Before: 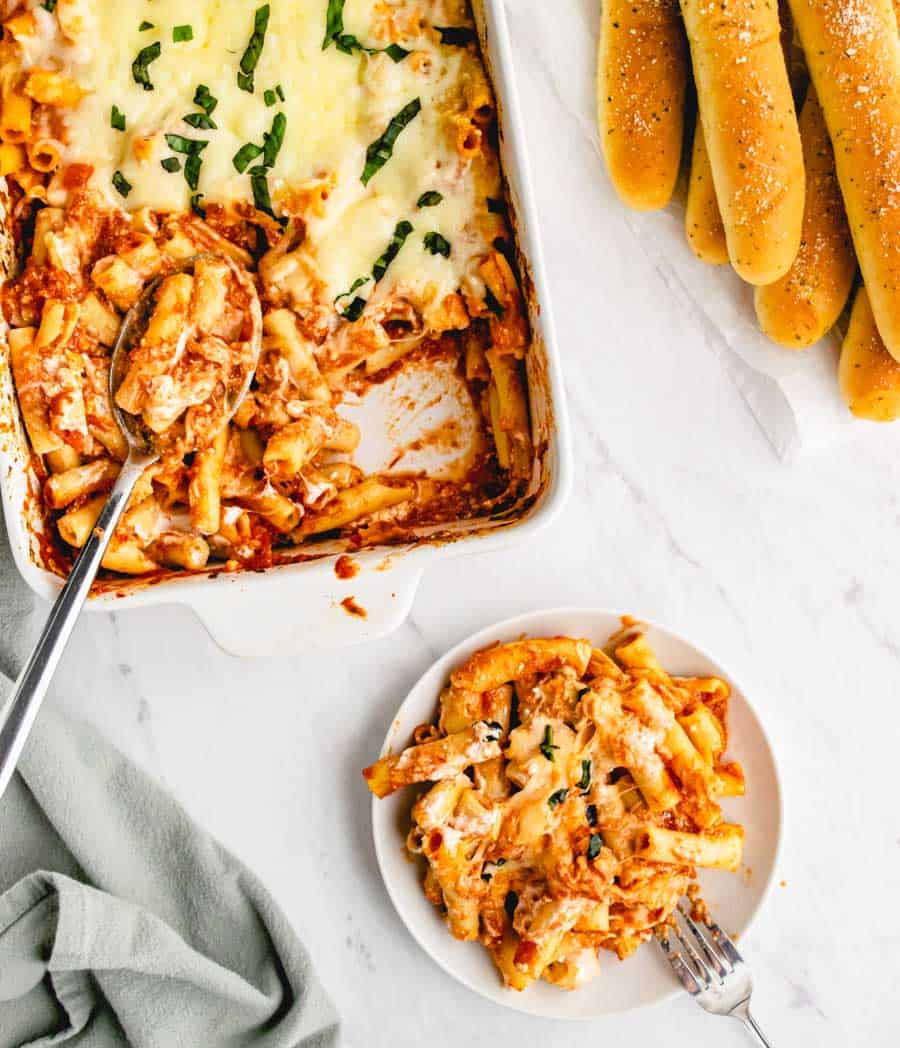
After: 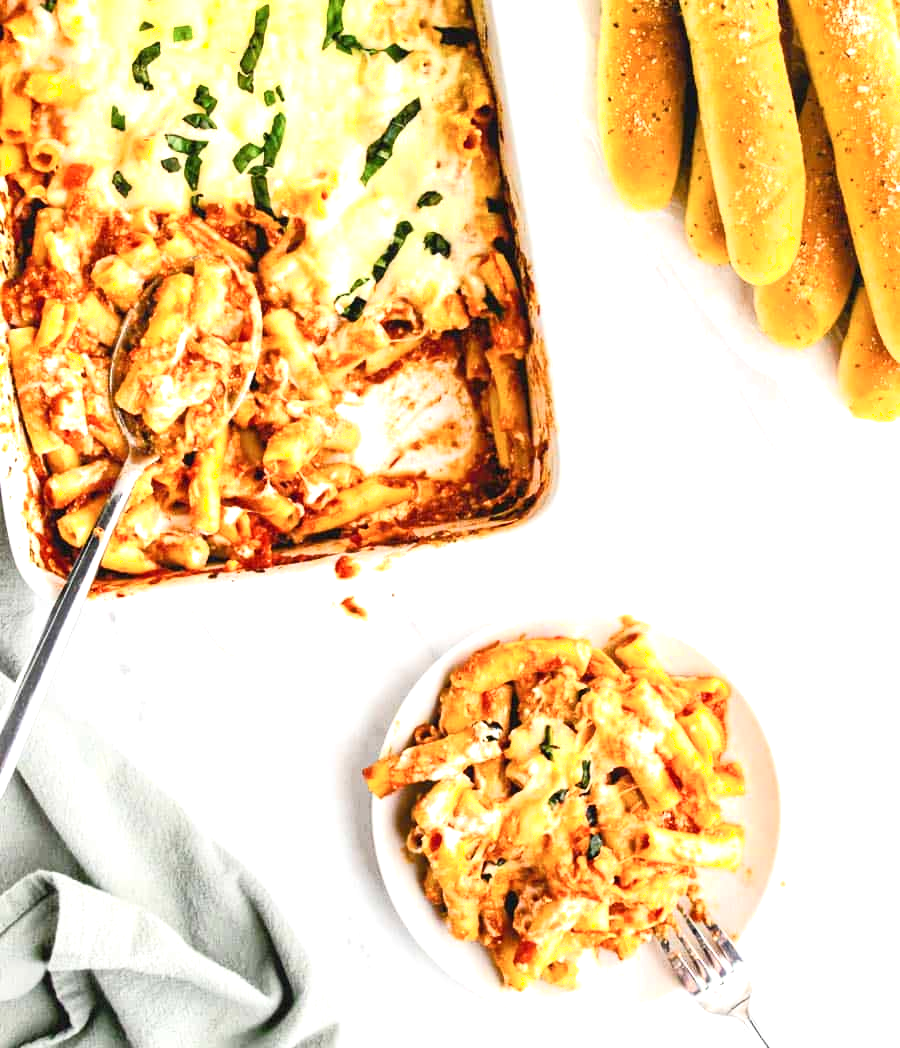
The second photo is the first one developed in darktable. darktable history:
exposure: black level correction 0, exposure 0.703 EV, compensate highlight preservation false
shadows and highlights: shadows 0.528, highlights 38.02
